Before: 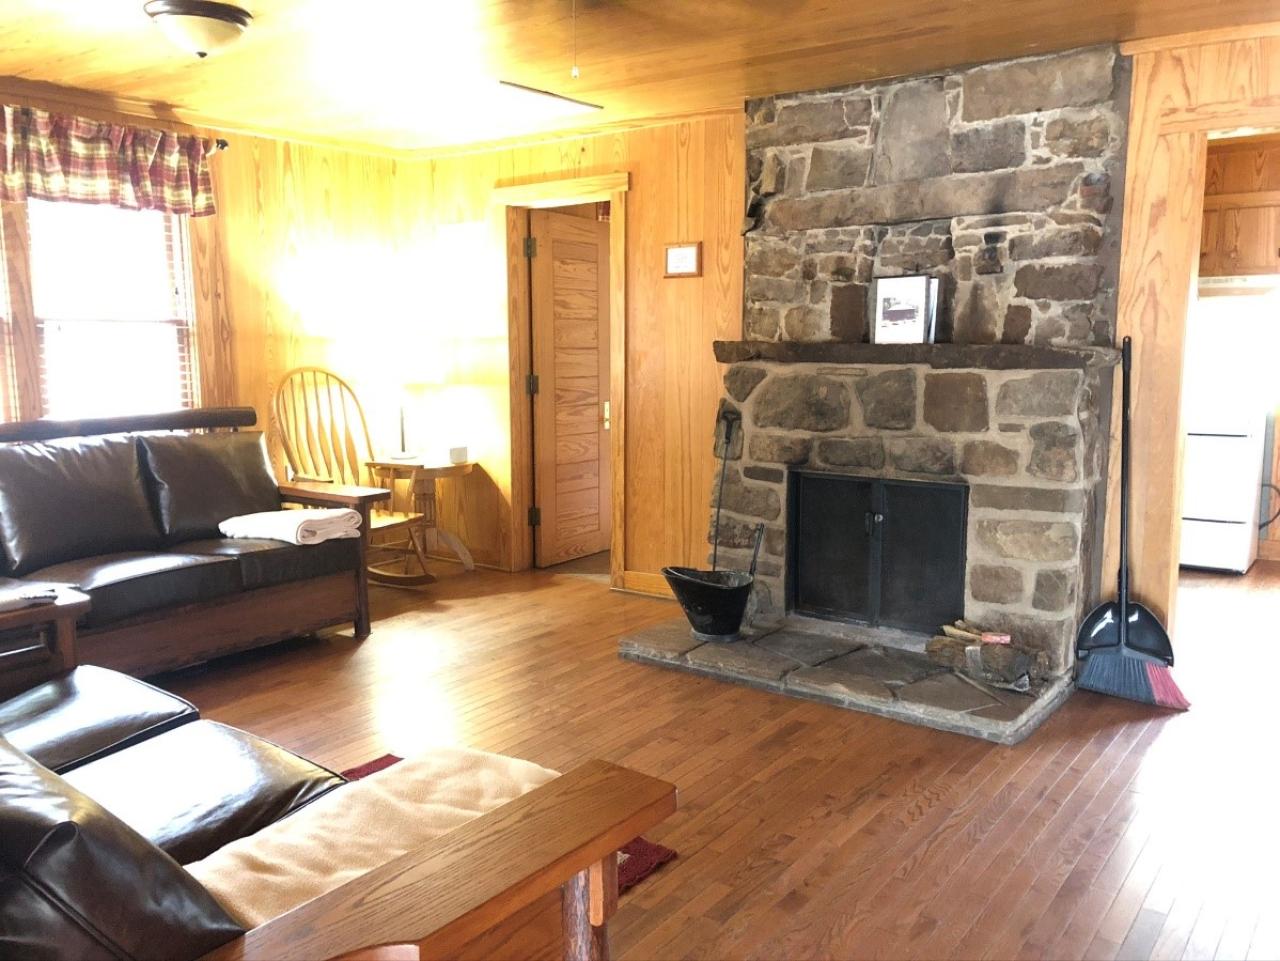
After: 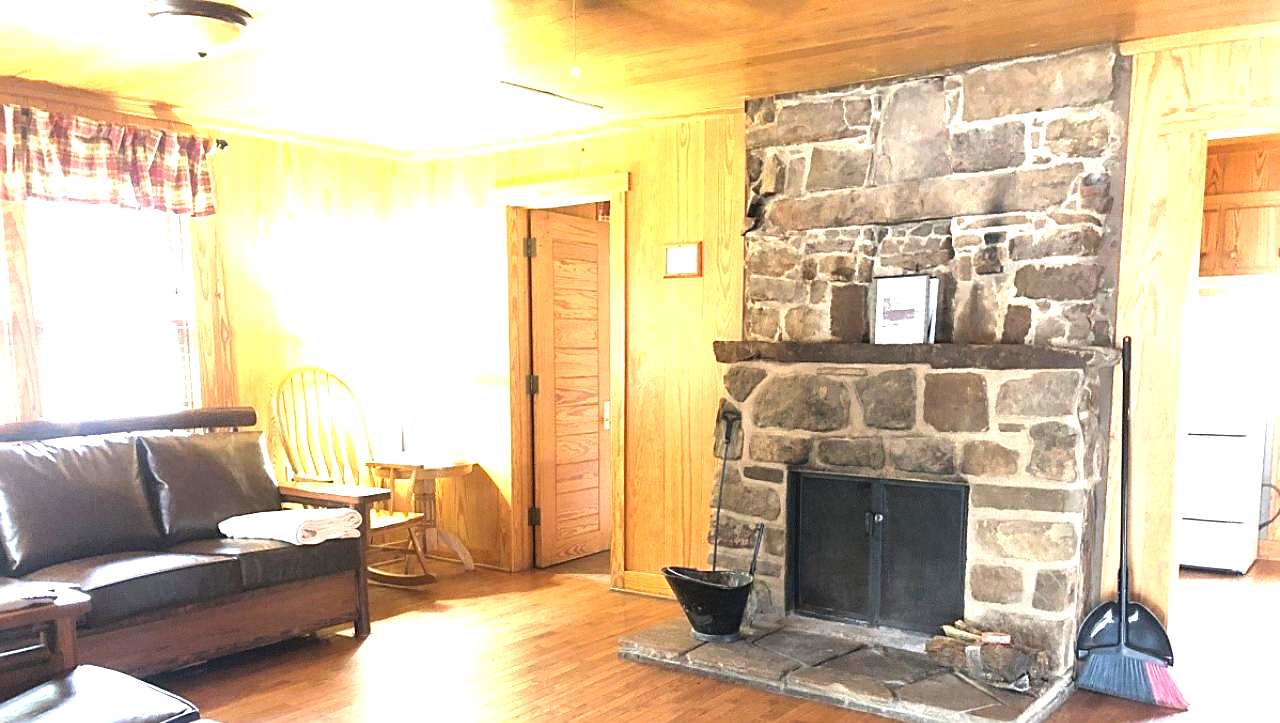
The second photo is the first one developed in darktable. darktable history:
sharpen: amount 0.486
exposure: black level correction 0, exposure 1.1 EV, compensate exposure bias true, compensate highlight preservation false
crop: bottom 24.743%
